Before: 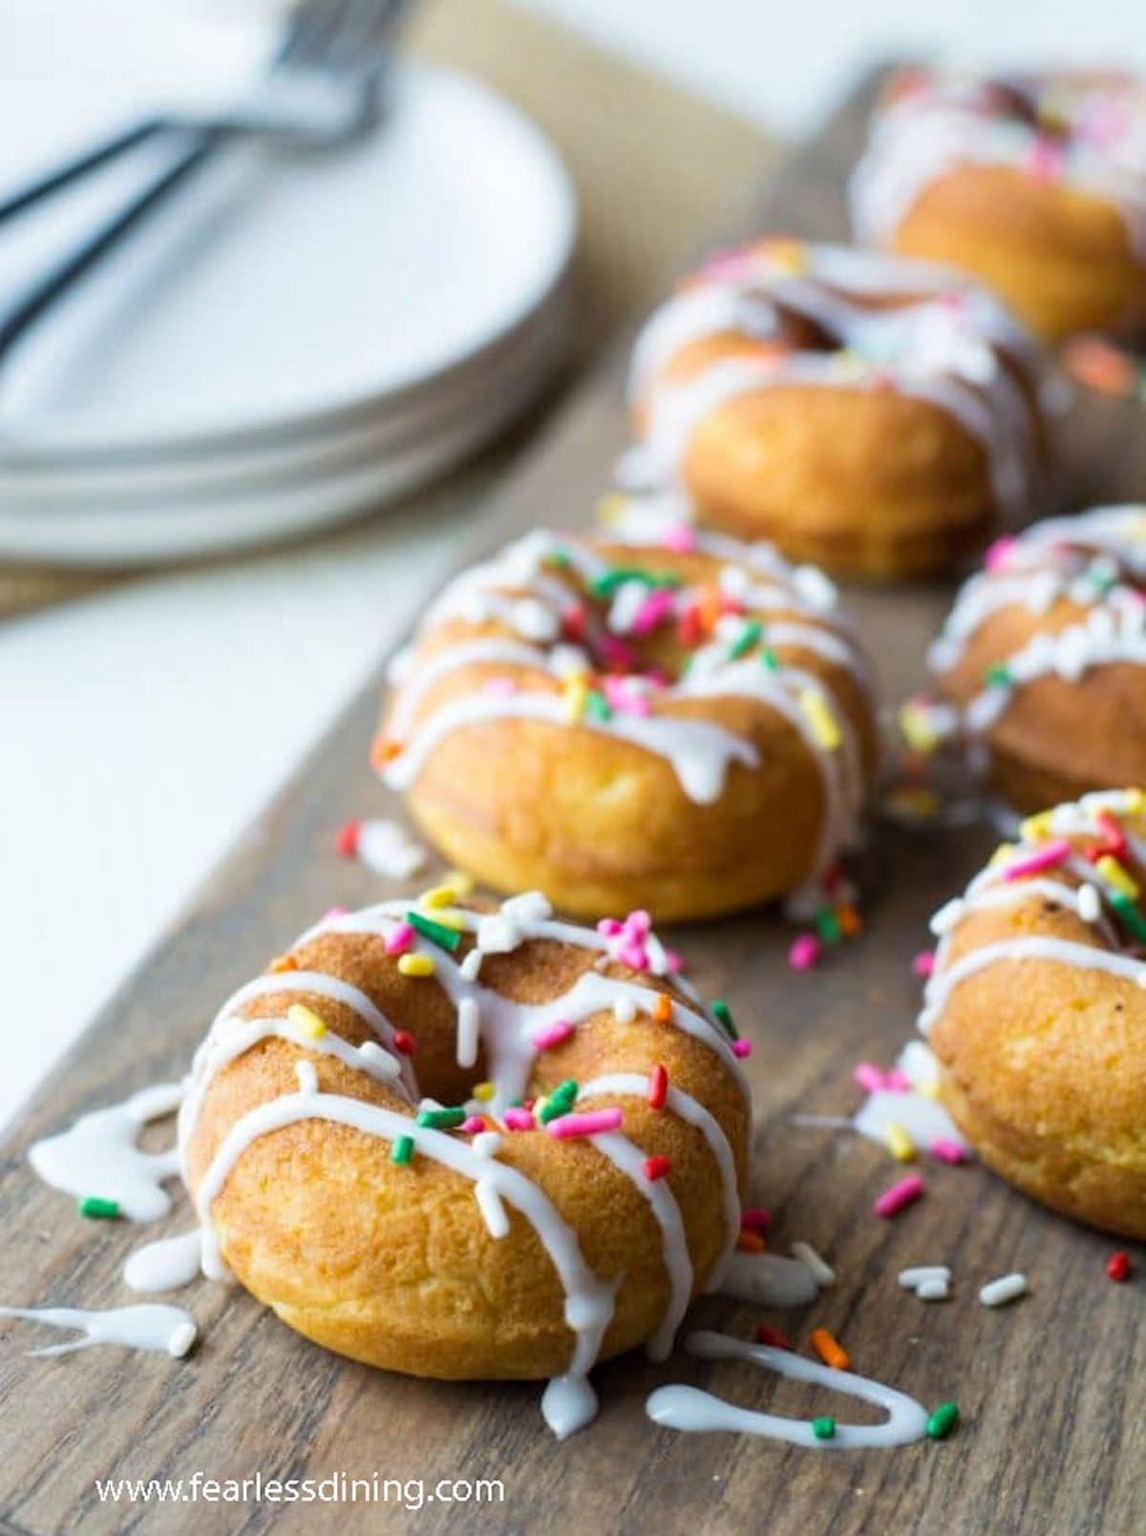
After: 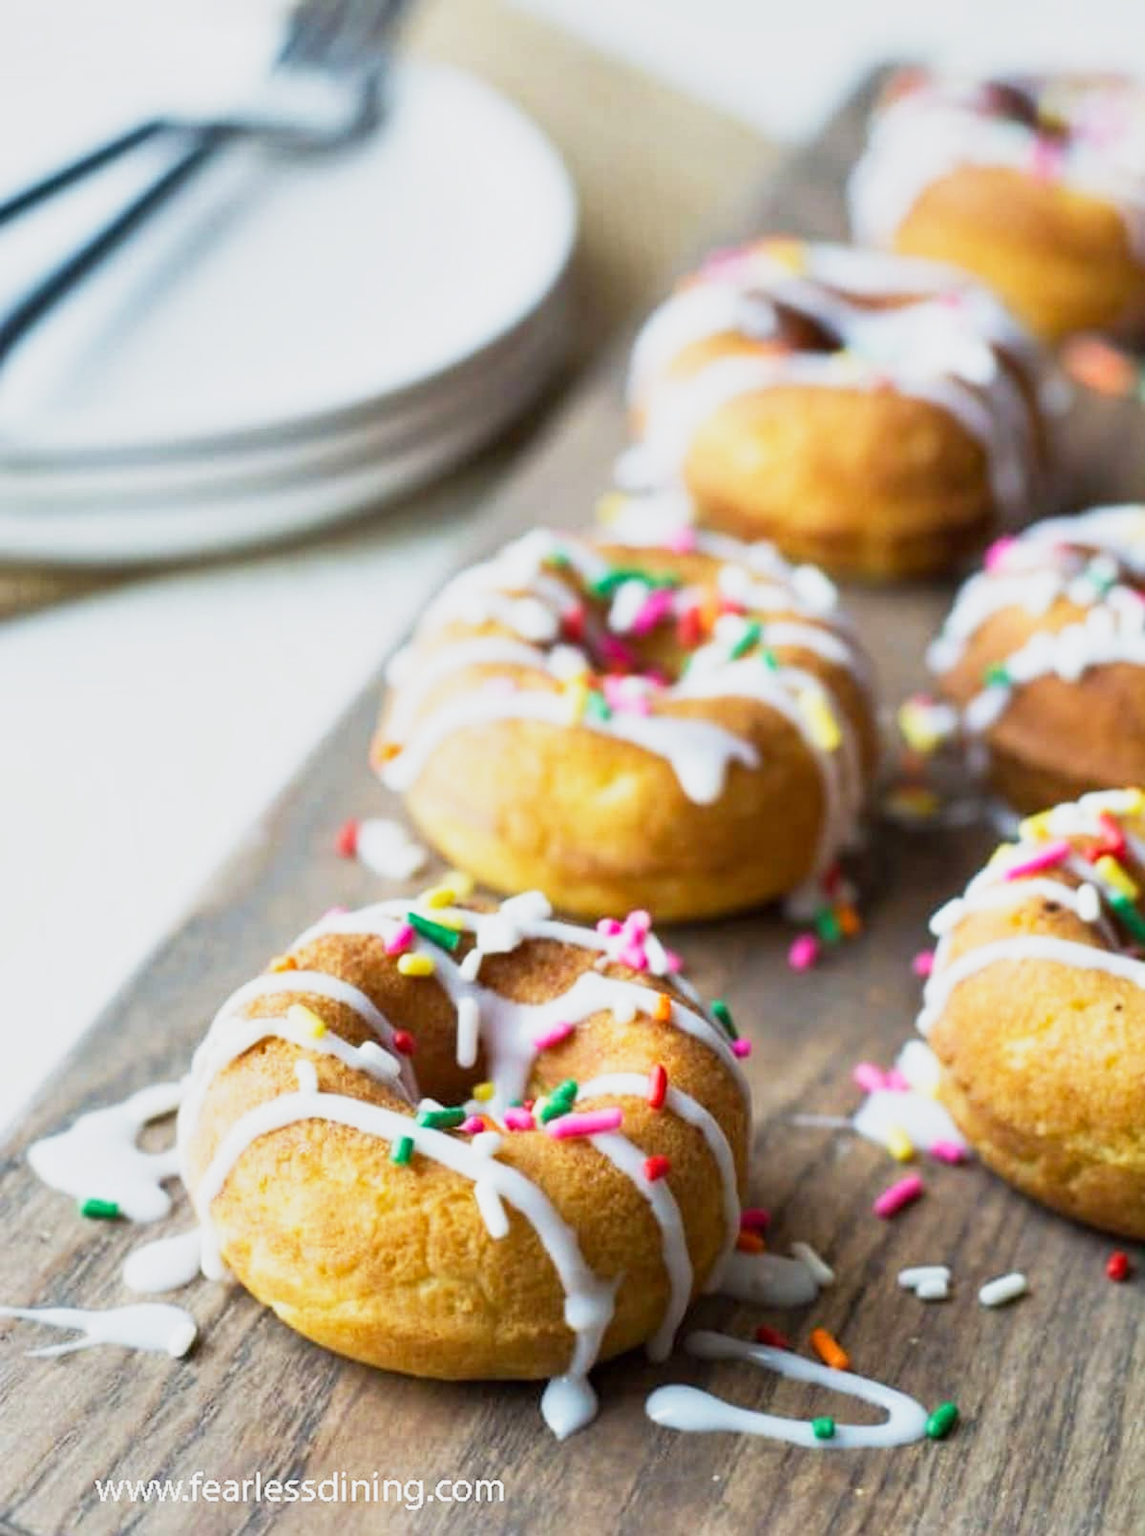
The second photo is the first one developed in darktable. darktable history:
shadows and highlights: shadows -88.03, highlights -35.45, shadows color adjustment 99.15%, highlights color adjustment 0%, soften with gaussian
base curve: curves: ch0 [(0, 0) (0.088, 0.125) (0.176, 0.251) (0.354, 0.501) (0.613, 0.749) (1, 0.877)], preserve colors none
